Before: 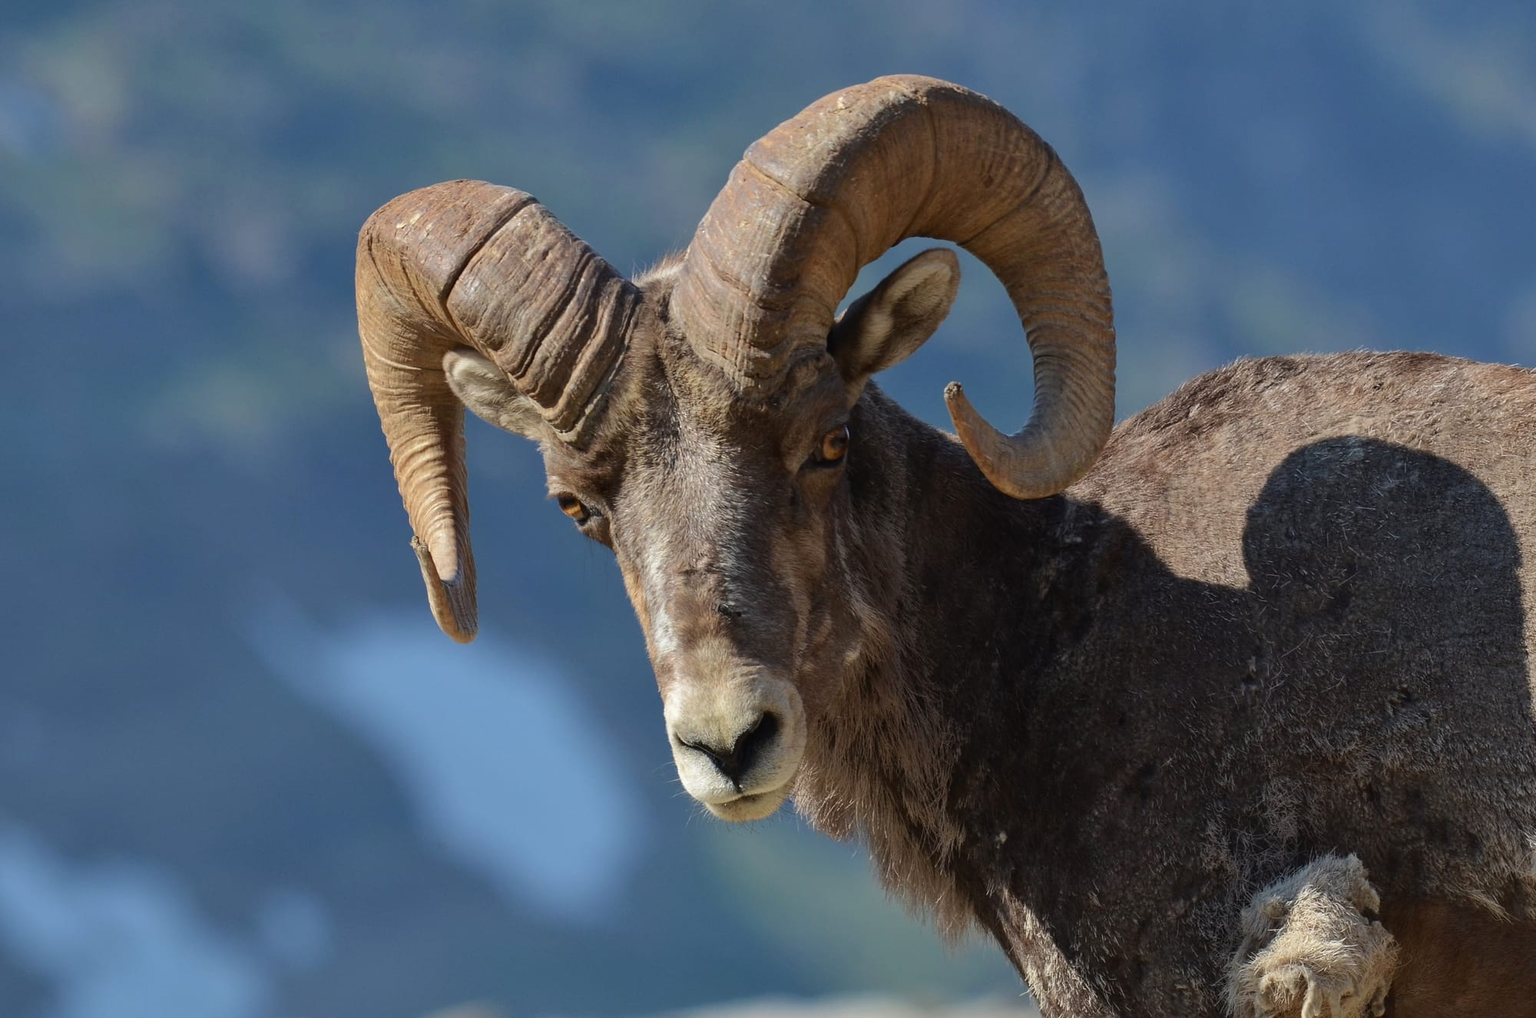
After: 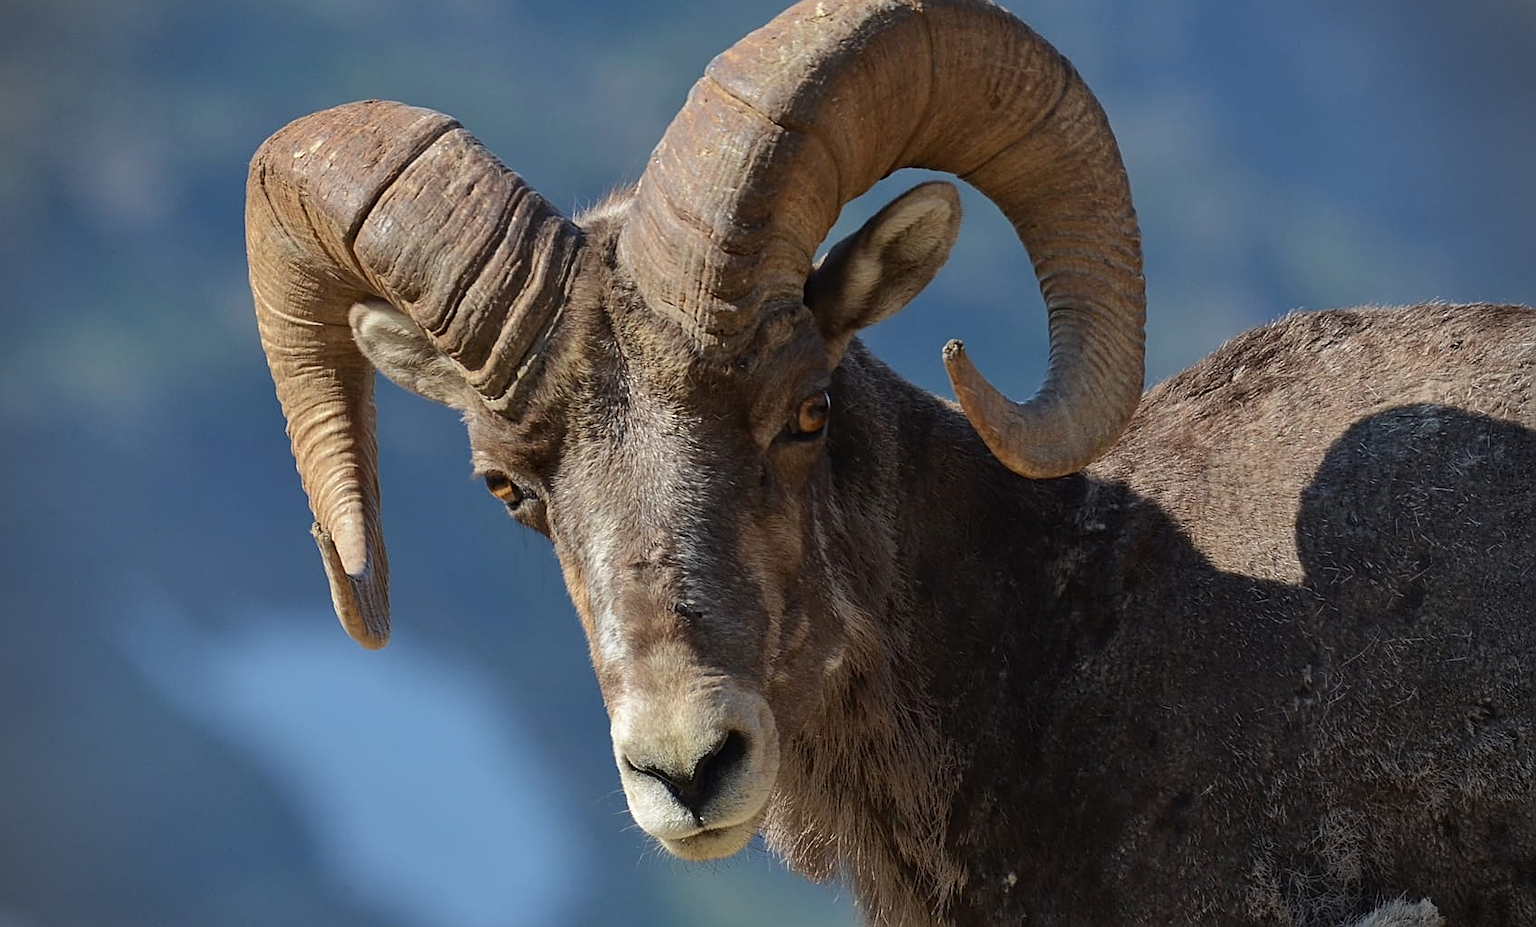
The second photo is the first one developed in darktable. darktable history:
vignetting: dithering 8-bit output
crop and rotate: left 9.653%, top 9.368%, right 5.889%, bottom 13.648%
sharpen: on, module defaults
